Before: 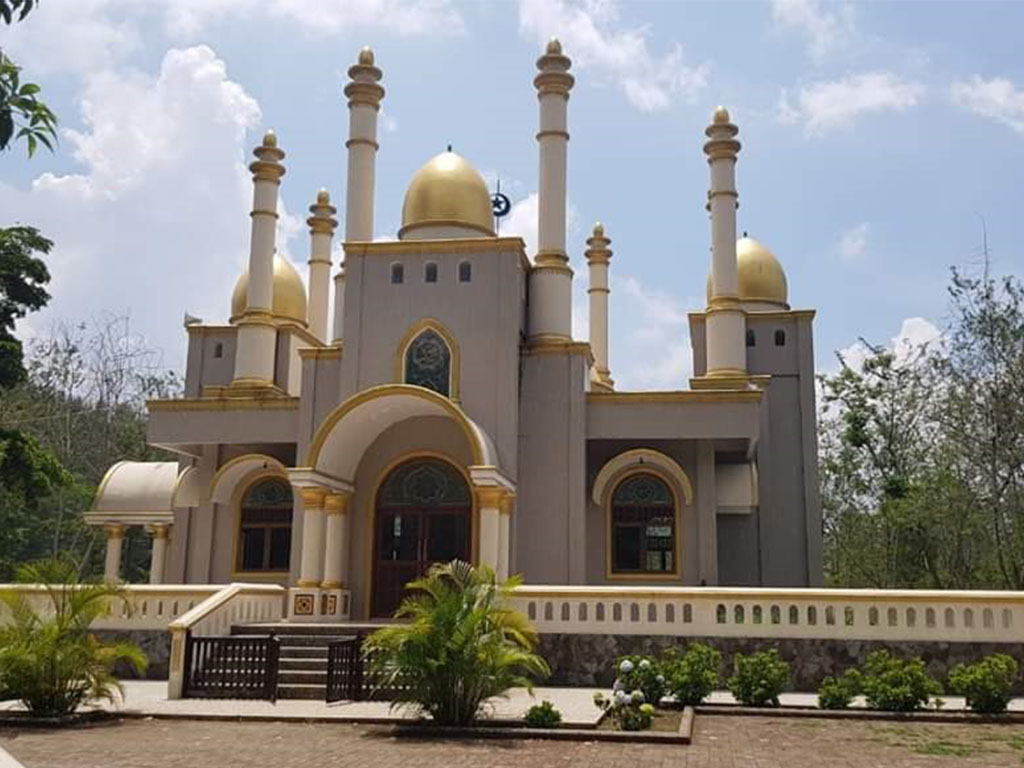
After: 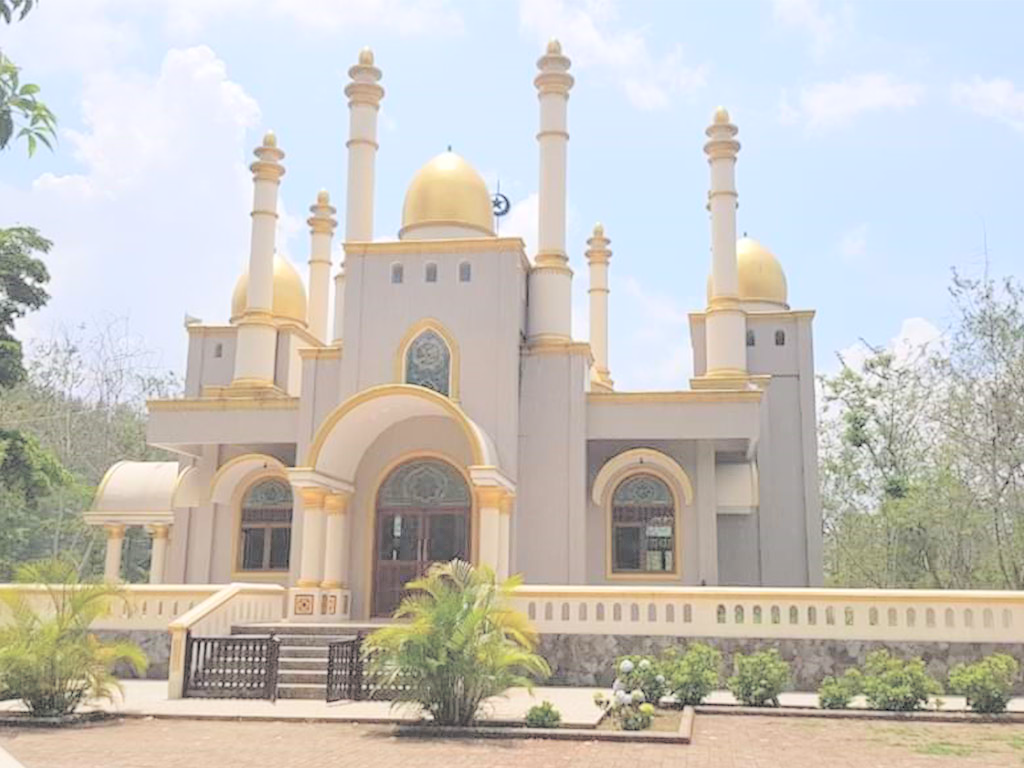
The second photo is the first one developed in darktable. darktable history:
contrast brightness saturation: brightness 0.98
